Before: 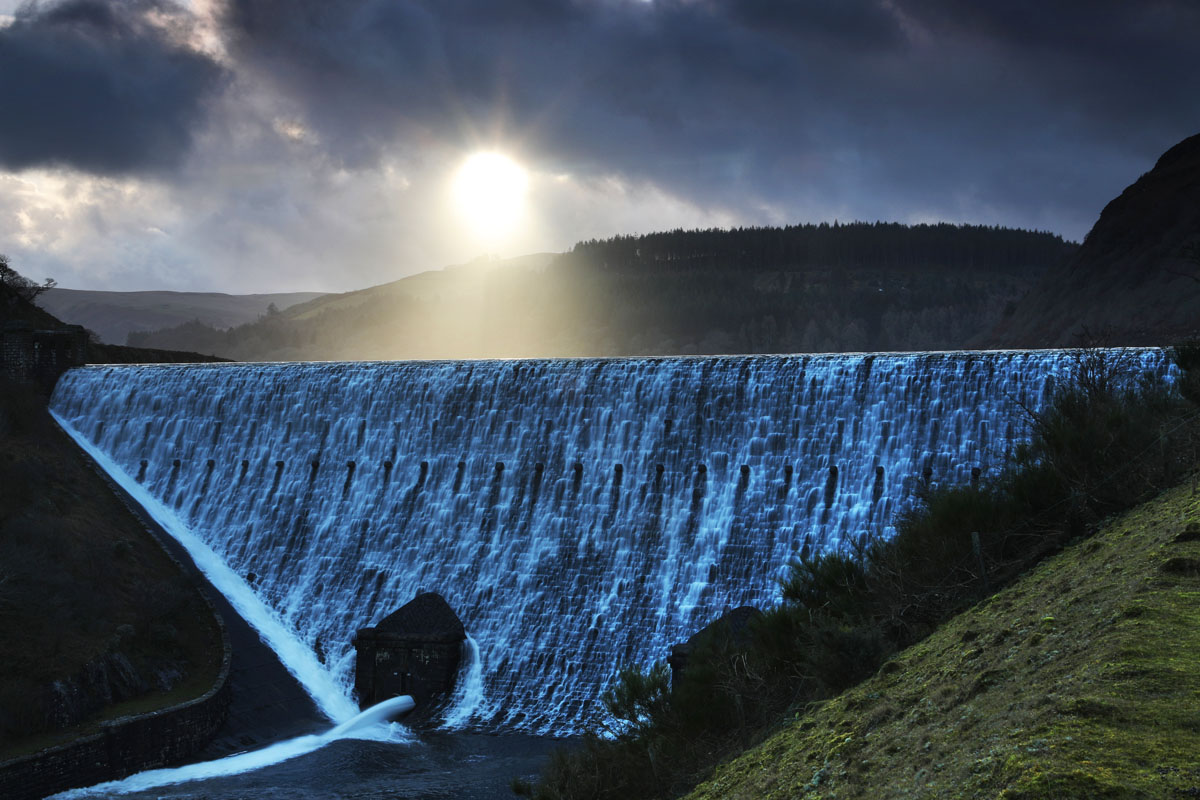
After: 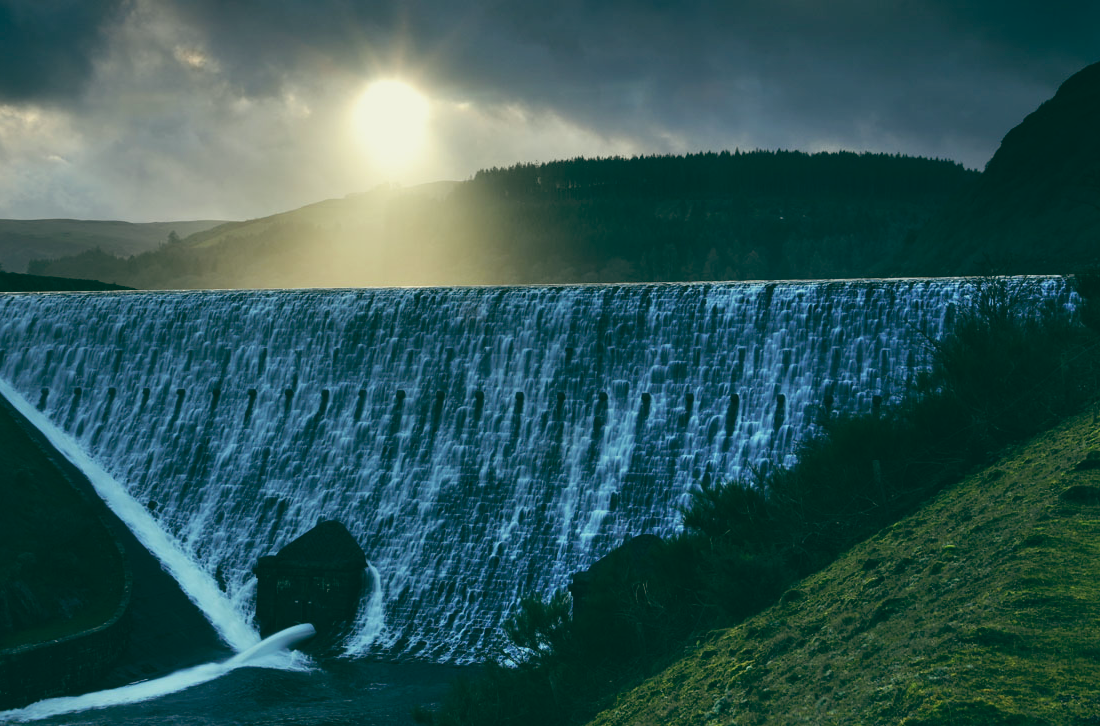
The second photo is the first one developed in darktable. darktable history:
crop and rotate: left 8.262%, top 9.226%
color balance: lift [1.005, 0.99, 1.007, 1.01], gamma [1, 1.034, 1.032, 0.966], gain [0.873, 1.055, 1.067, 0.933]
